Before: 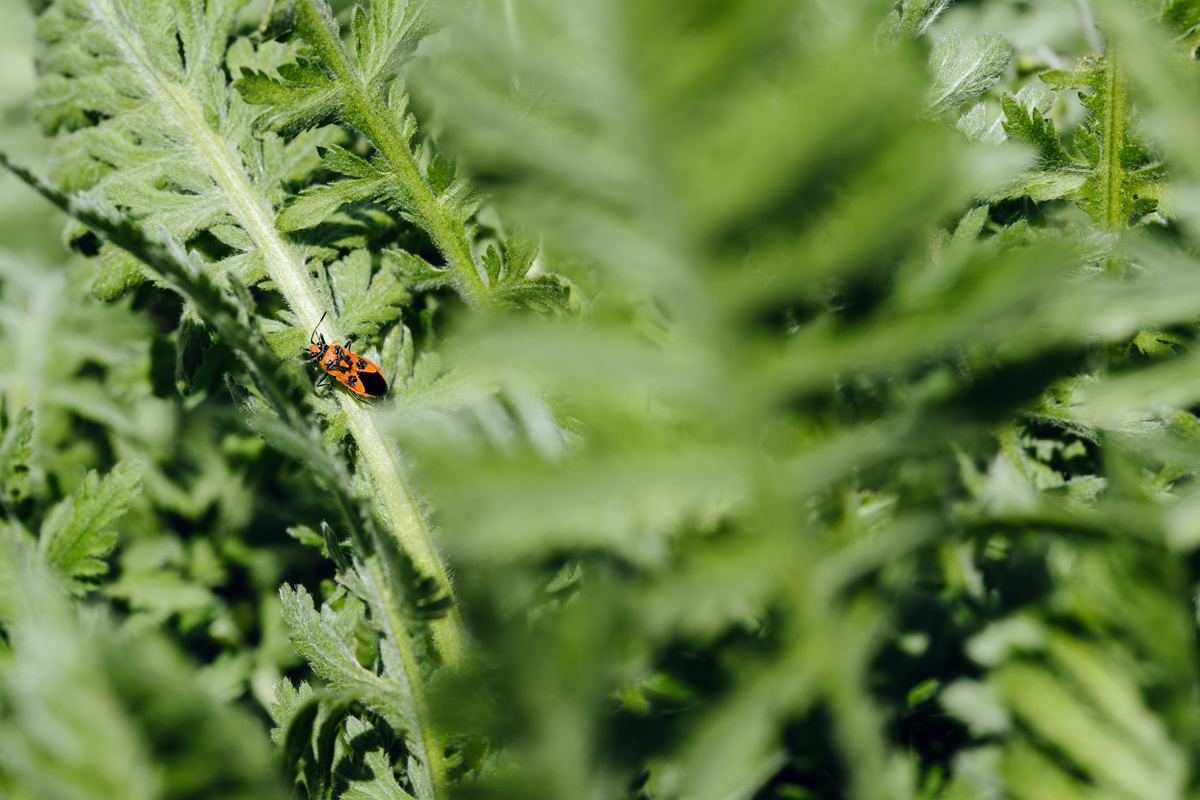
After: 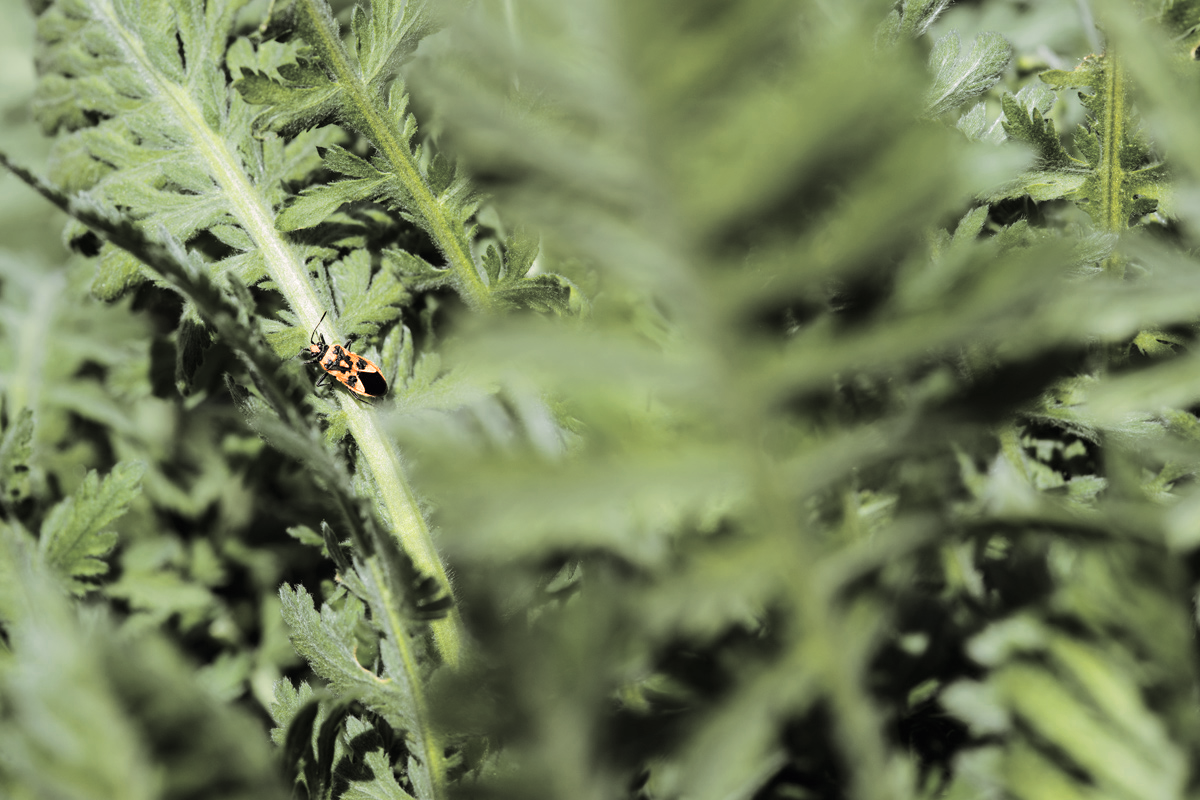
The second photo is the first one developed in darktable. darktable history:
color zones: curves: ch0 [(0.018, 0.548) (0.197, 0.654) (0.425, 0.447) (0.605, 0.658) (0.732, 0.579)]; ch1 [(0.105, 0.531) (0.224, 0.531) (0.386, 0.39) (0.618, 0.456) (0.732, 0.456) (0.956, 0.421)]; ch2 [(0.039, 0.583) (0.215, 0.465) (0.399, 0.544) (0.465, 0.548) (0.614, 0.447) (0.724, 0.43) (0.882, 0.623) (0.956, 0.632)]
split-toning: shadows › hue 46.8°, shadows › saturation 0.17, highlights › hue 316.8°, highlights › saturation 0.27, balance -51.82
